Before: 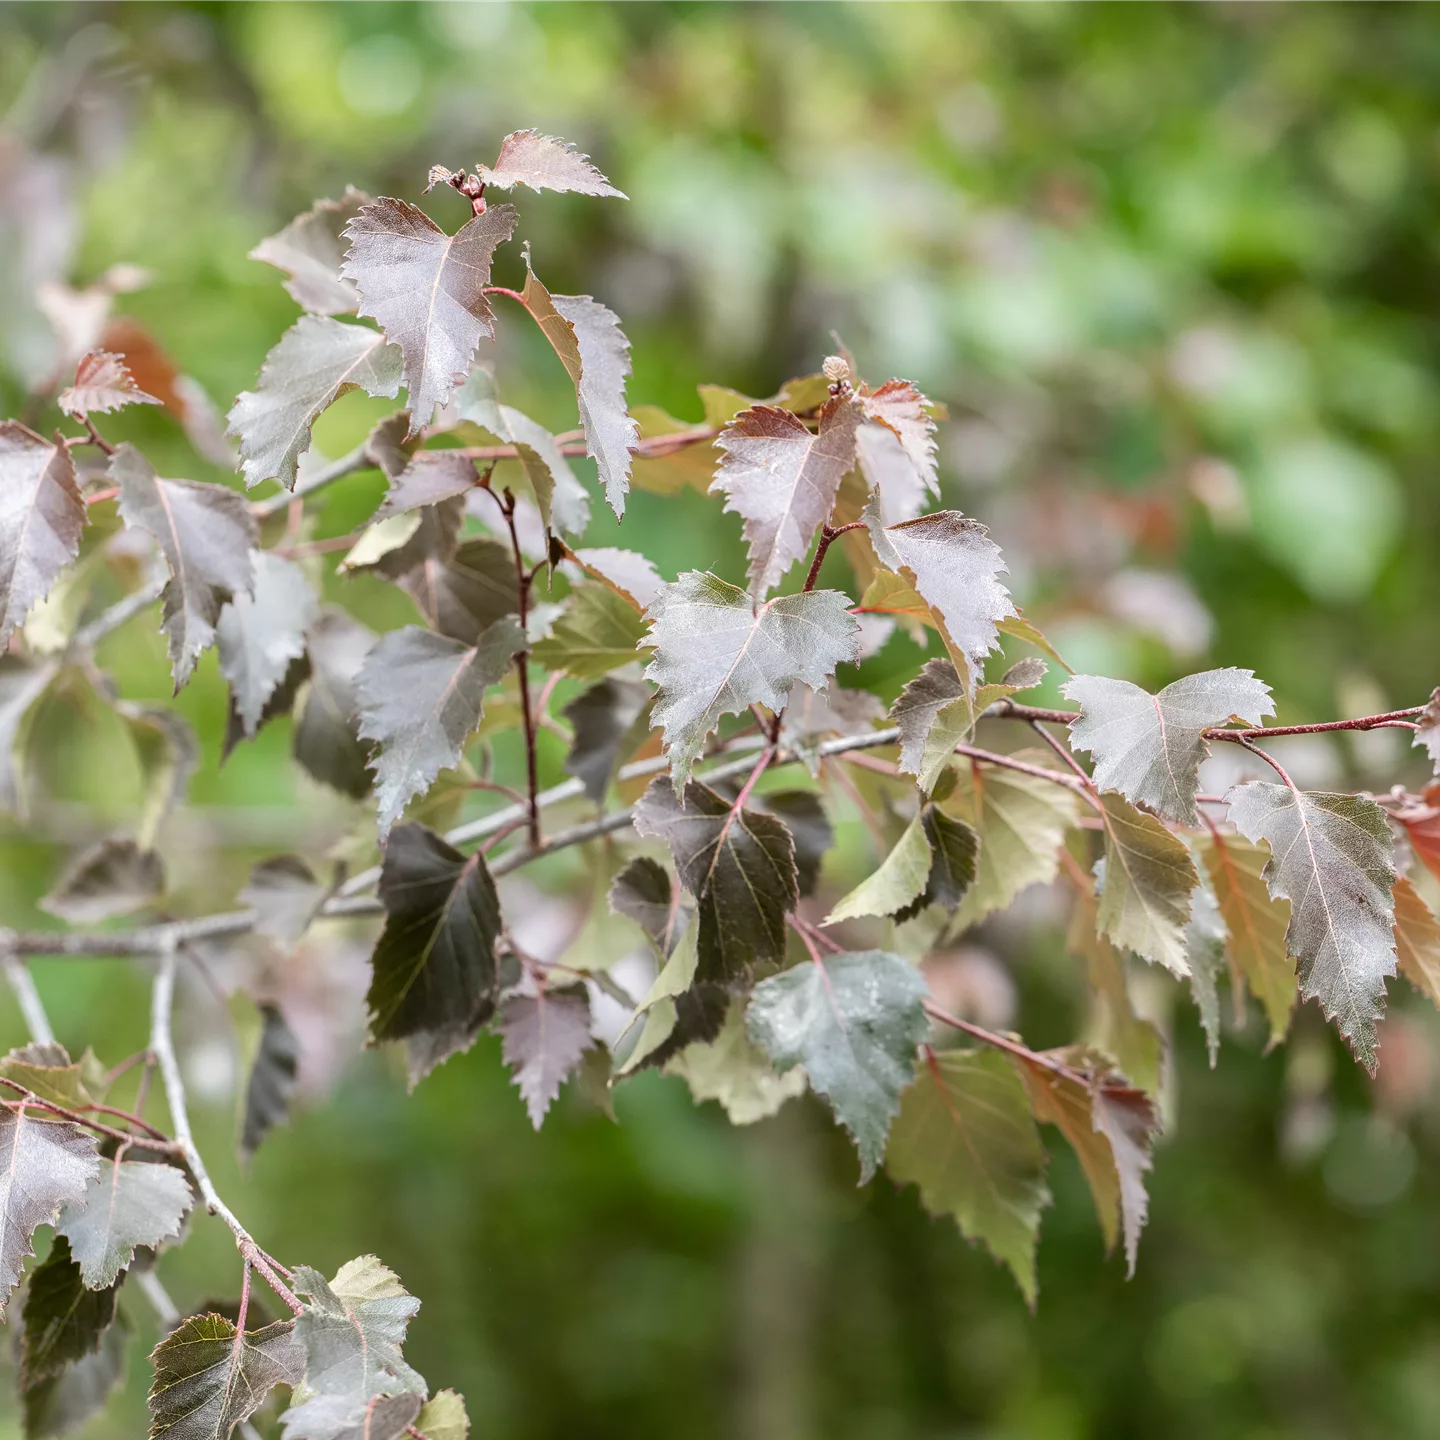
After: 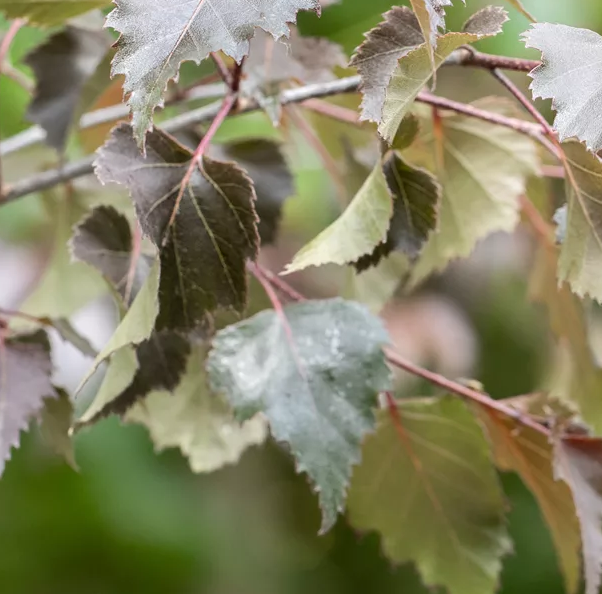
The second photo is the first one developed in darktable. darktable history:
crop: left 37.453%, top 45.32%, right 20.689%, bottom 13.357%
